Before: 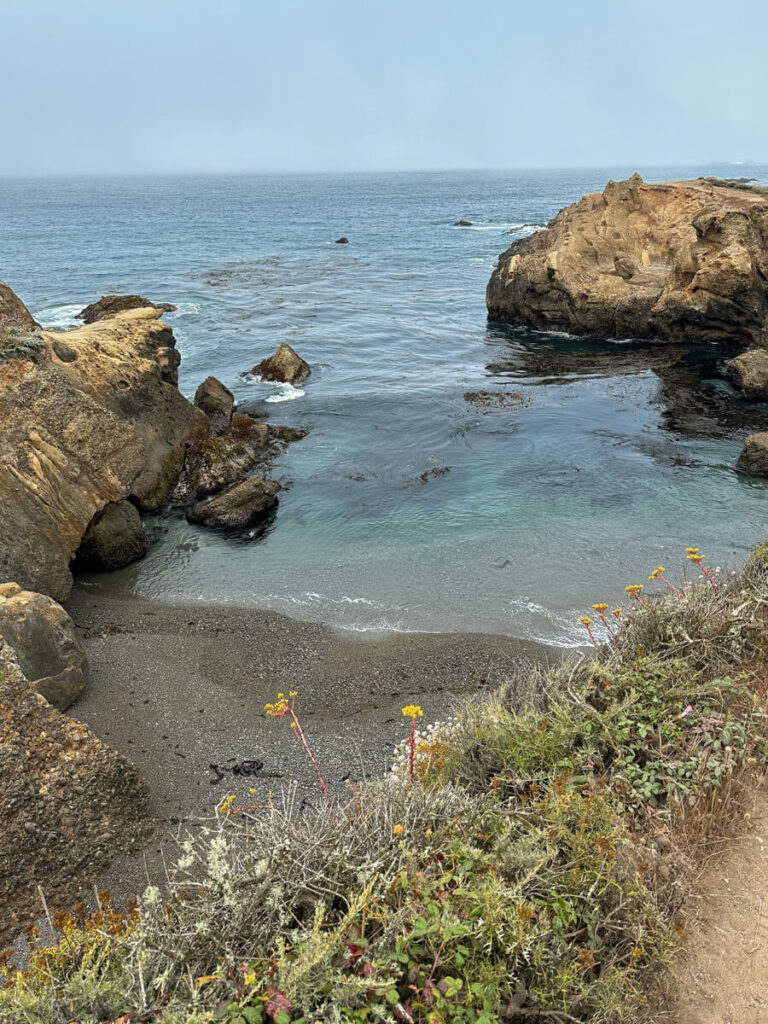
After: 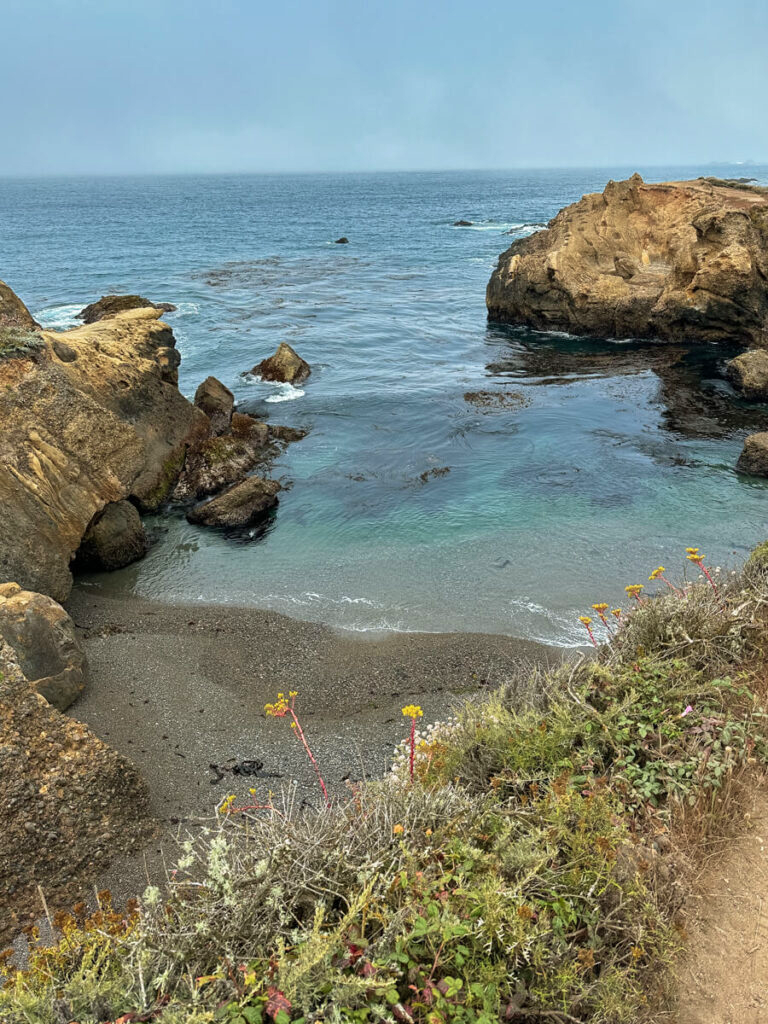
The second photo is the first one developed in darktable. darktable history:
velvia: on, module defaults
shadows and highlights: low approximation 0.01, soften with gaussian
